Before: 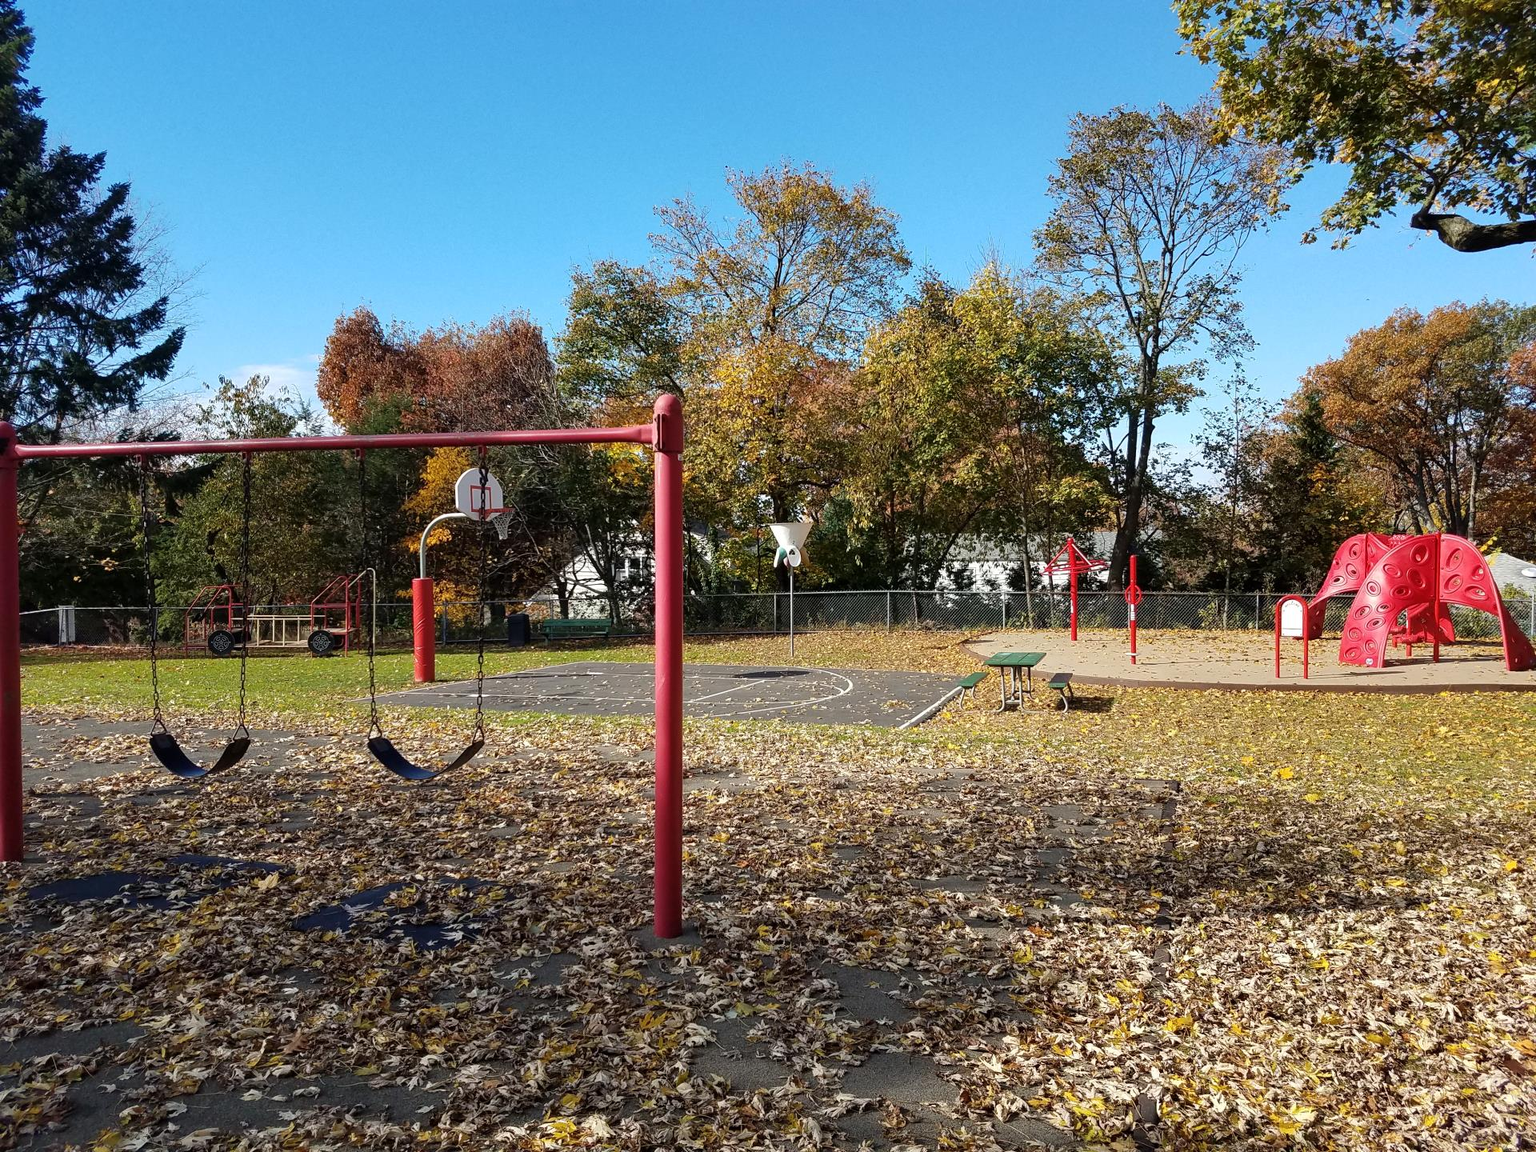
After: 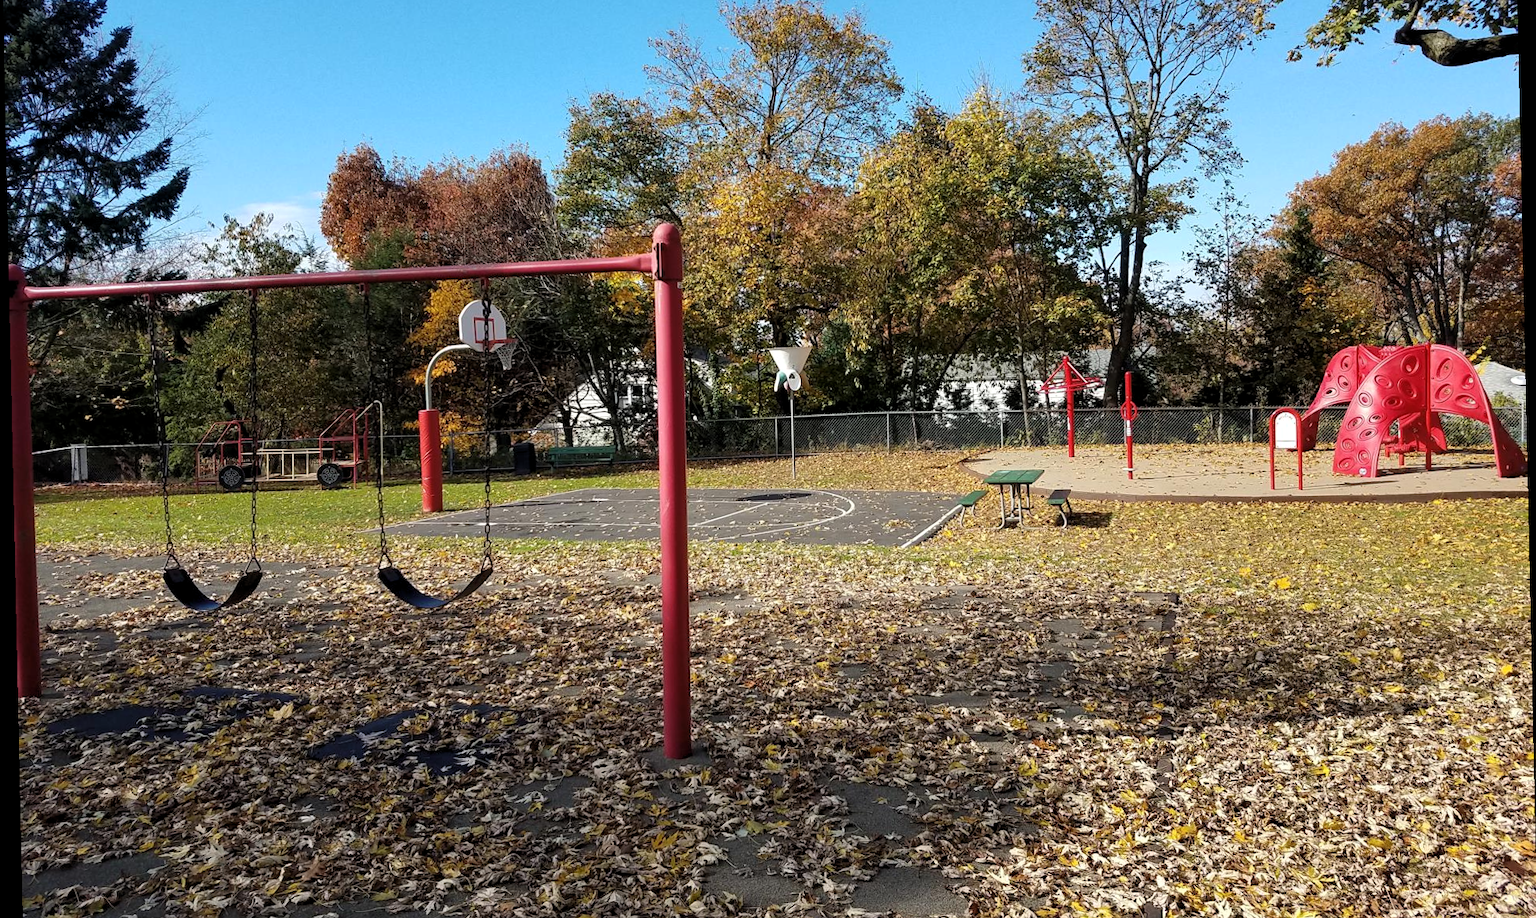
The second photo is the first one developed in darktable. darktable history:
rotate and perspective: rotation -1.24°, automatic cropping off
levels: levels [0.026, 0.507, 0.987]
crop and rotate: top 15.774%, bottom 5.506%
